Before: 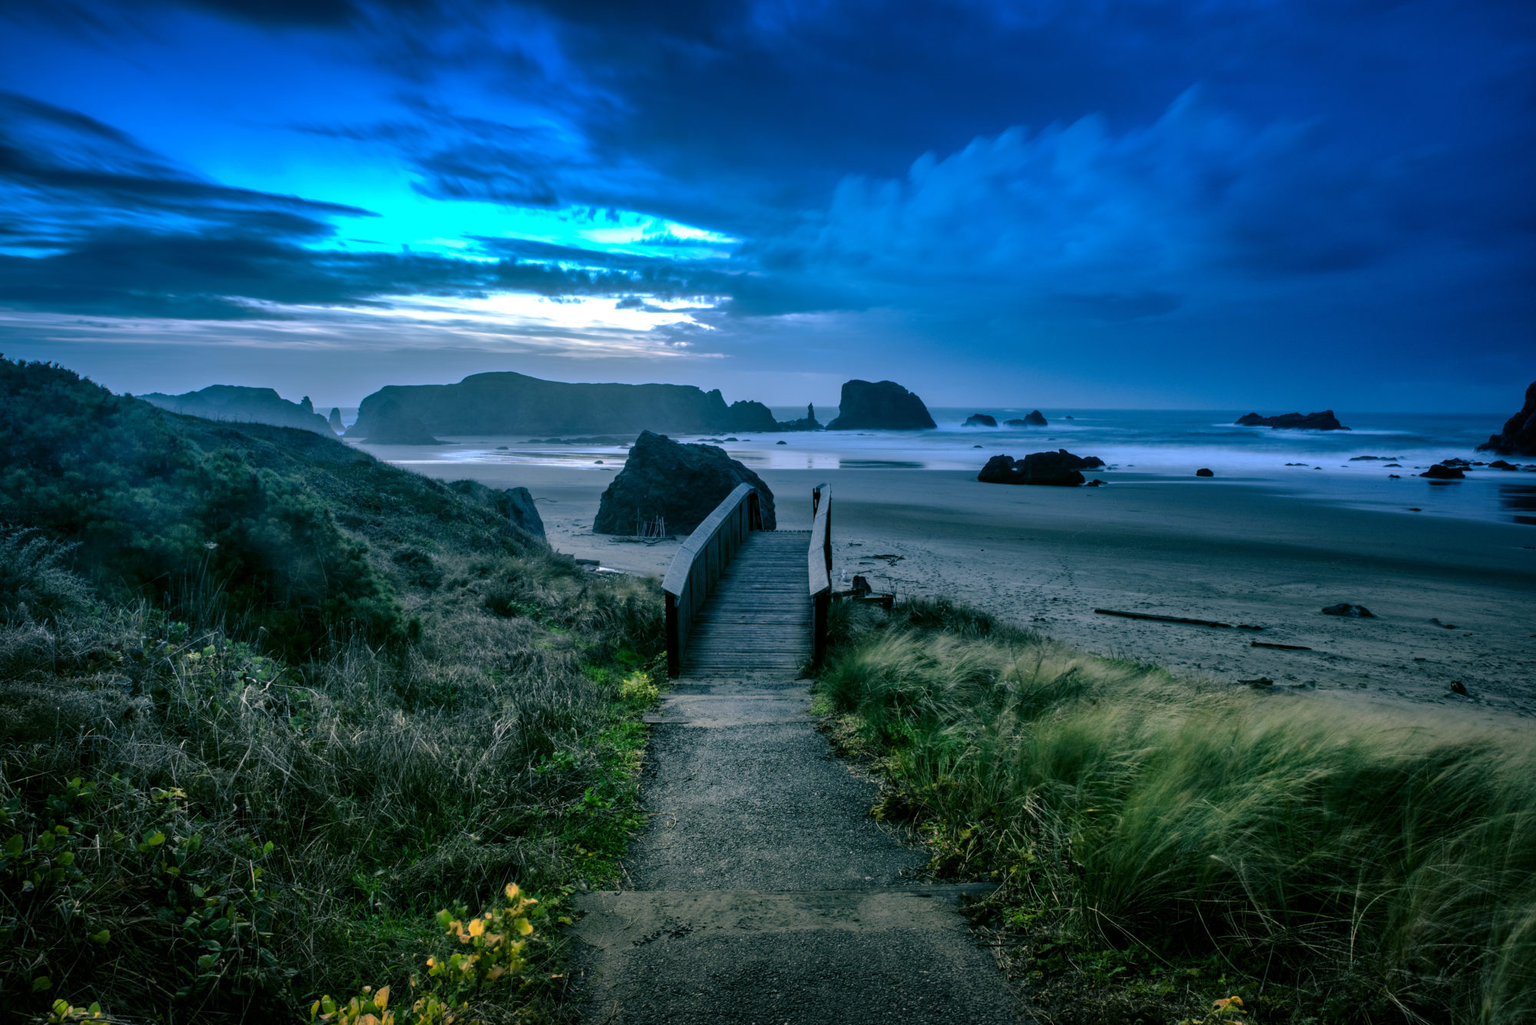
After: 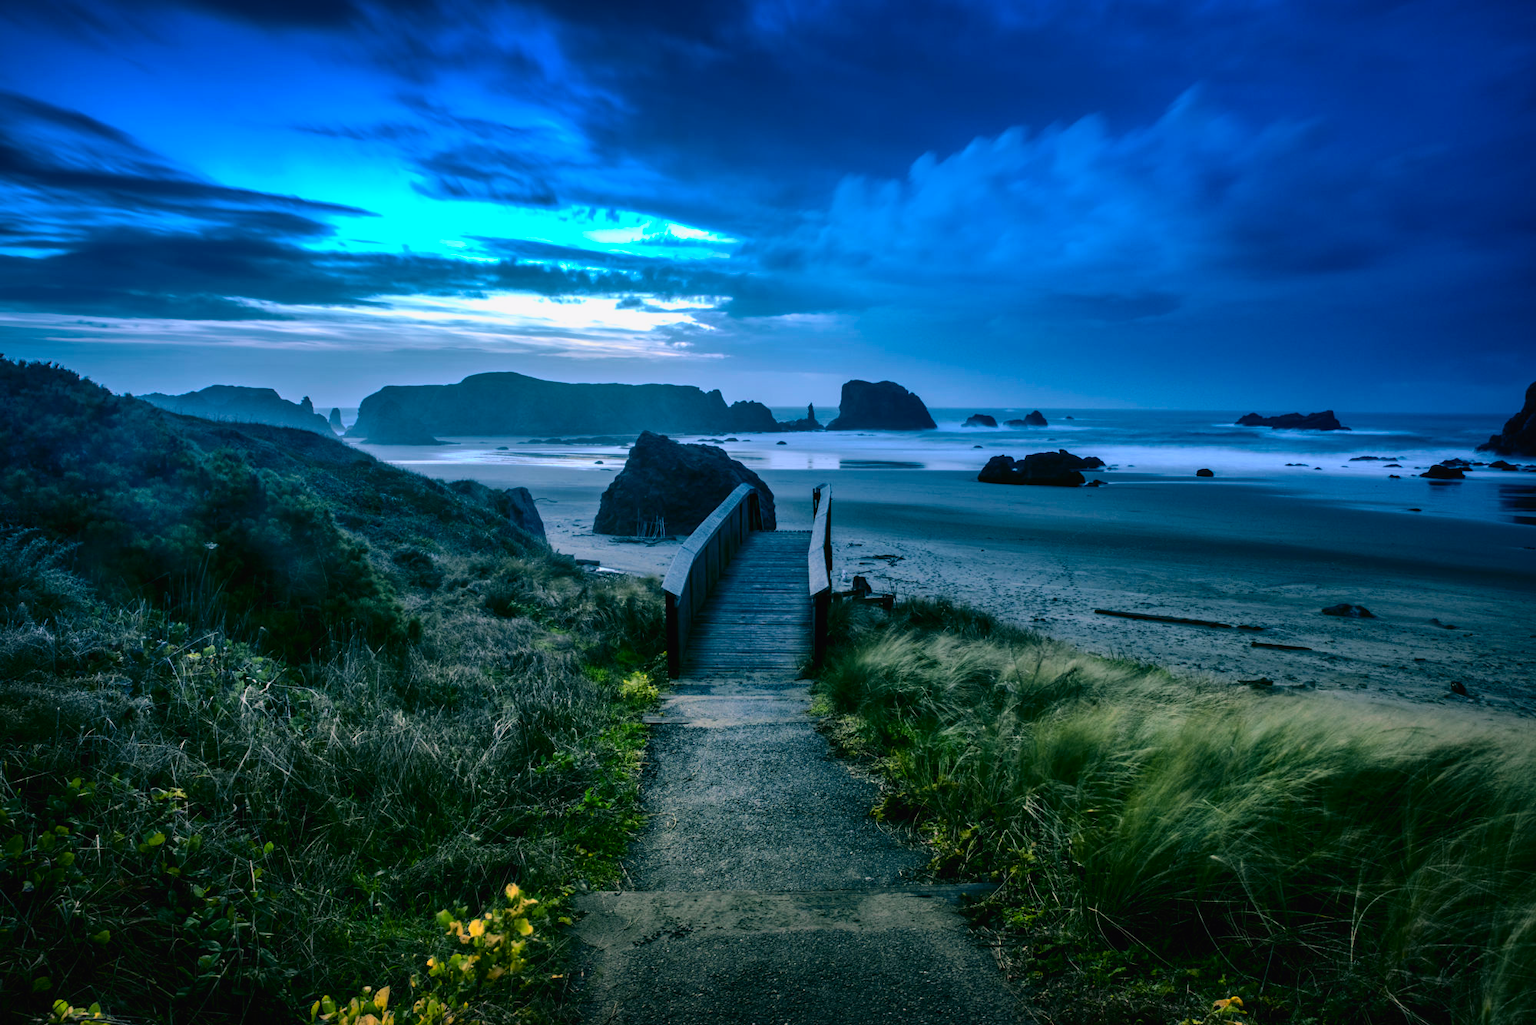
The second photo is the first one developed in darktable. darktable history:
tone curve: curves: ch0 [(0, 0.011) (0.139, 0.106) (0.295, 0.271) (0.499, 0.523) (0.739, 0.782) (0.857, 0.879) (1, 0.967)]; ch1 [(0, 0) (0.272, 0.249) (0.388, 0.385) (0.469, 0.456) (0.495, 0.497) (0.524, 0.518) (0.602, 0.623) (0.725, 0.779) (1, 1)]; ch2 [(0, 0) (0.125, 0.089) (0.353, 0.329) (0.443, 0.408) (0.502, 0.499) (0.548, 0.549) (0.608, 0.635) (1, 1)], color space Lab, independent channels, preserve colors none
